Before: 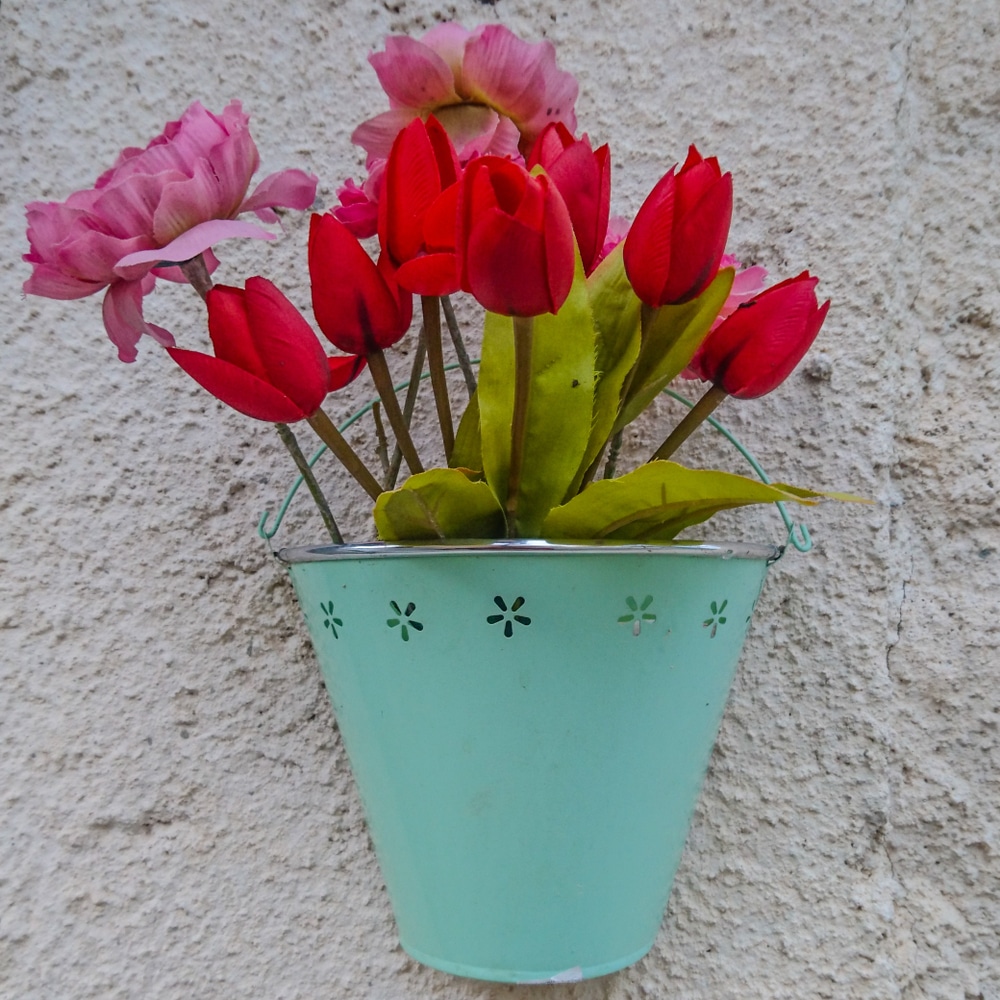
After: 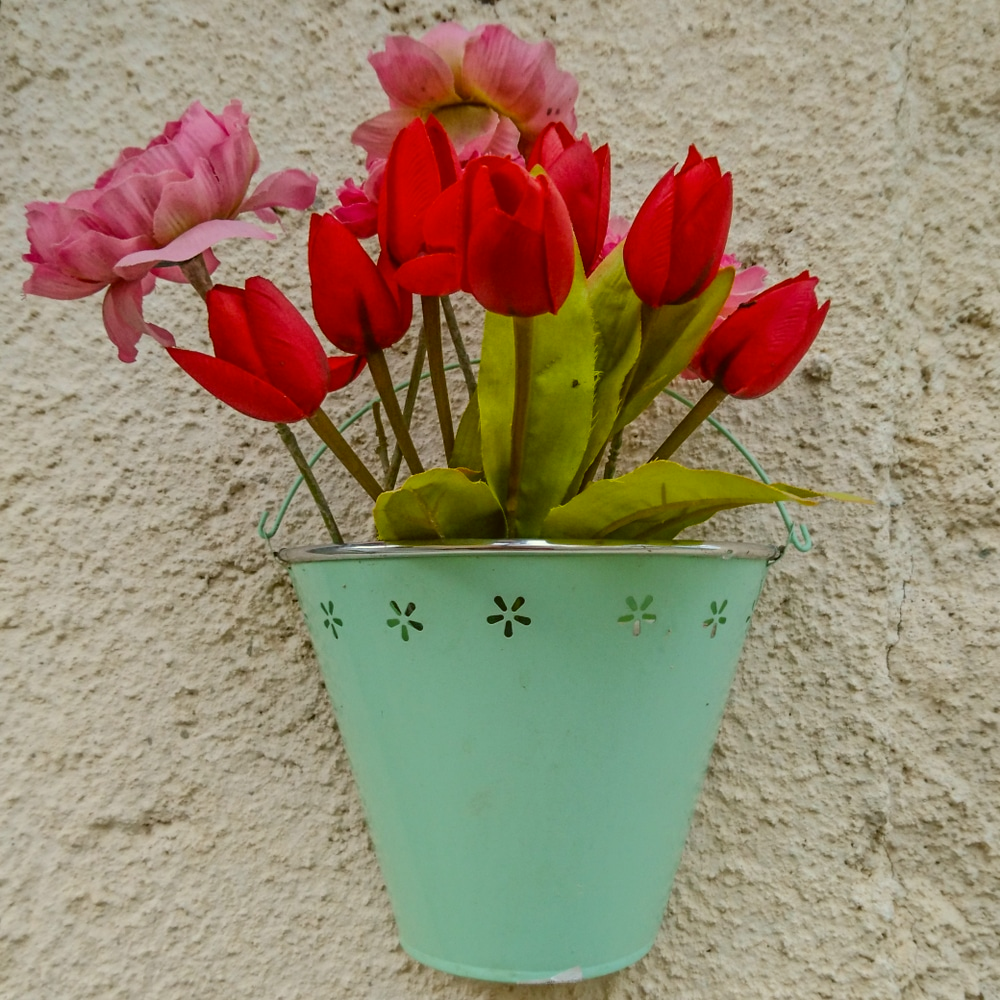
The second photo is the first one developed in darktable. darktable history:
color correction: highlights a* -1.43, highlights b* 10.12, shadows a* 0.395, shadows b* 19.35
white balance: red 1, blue 1
